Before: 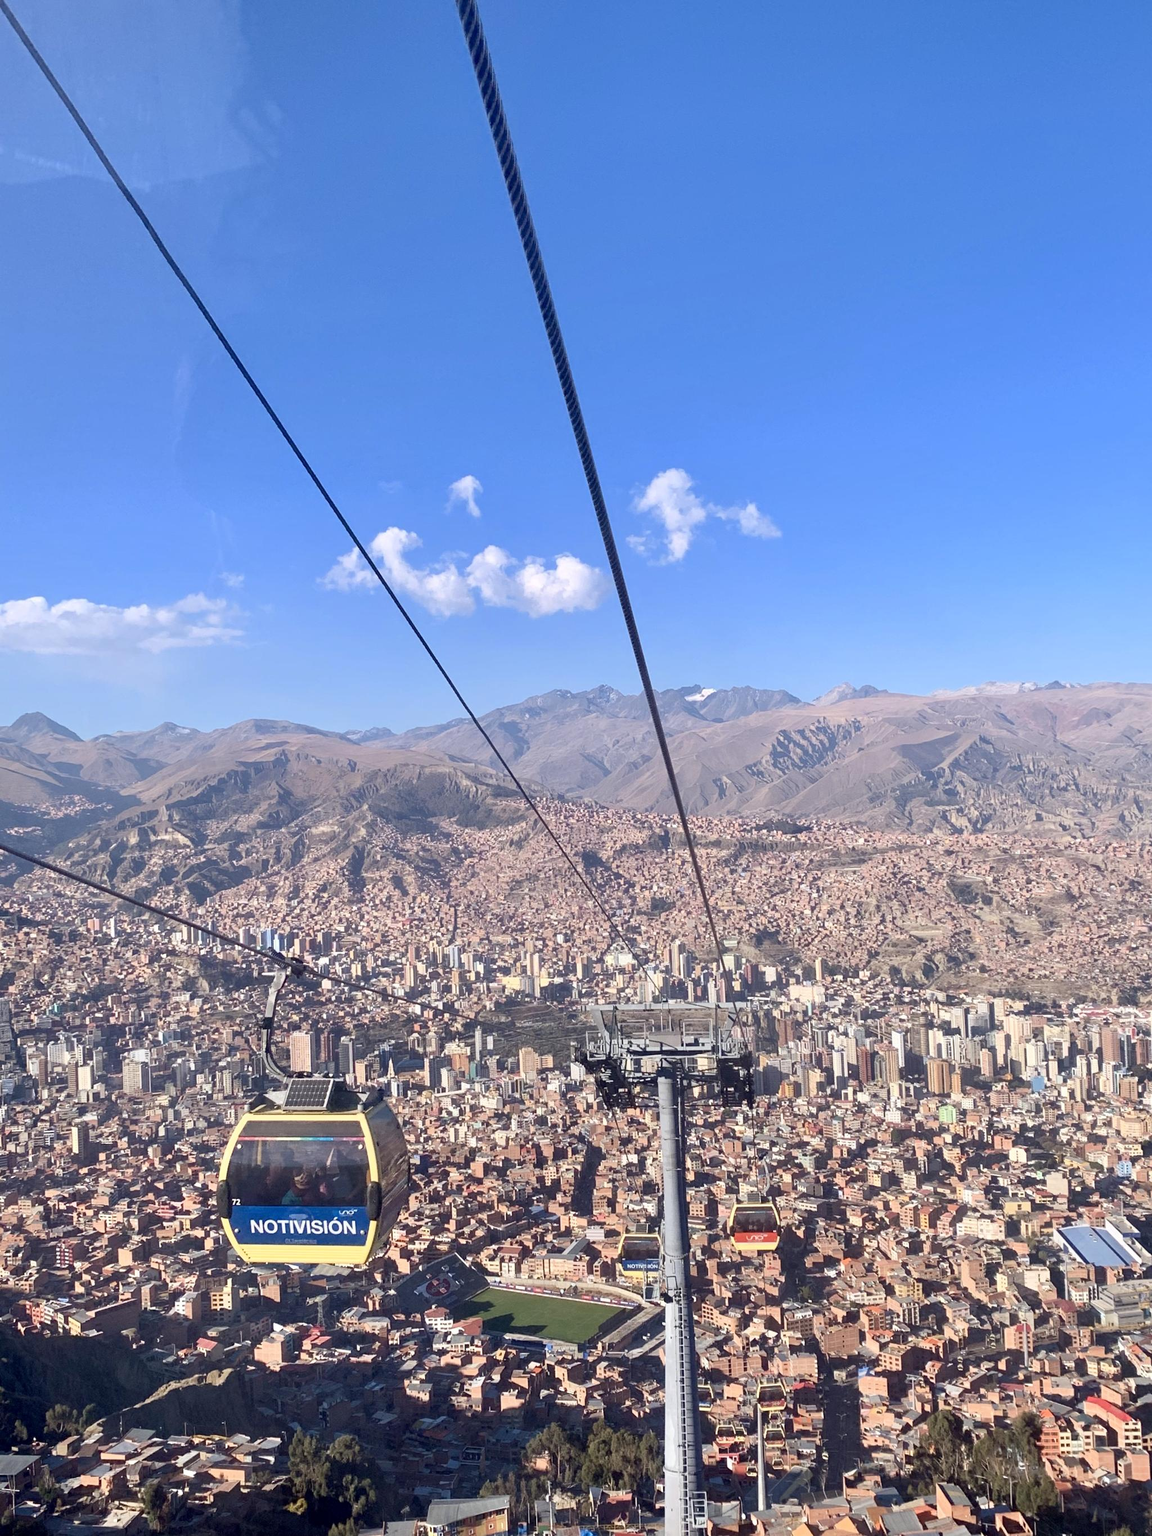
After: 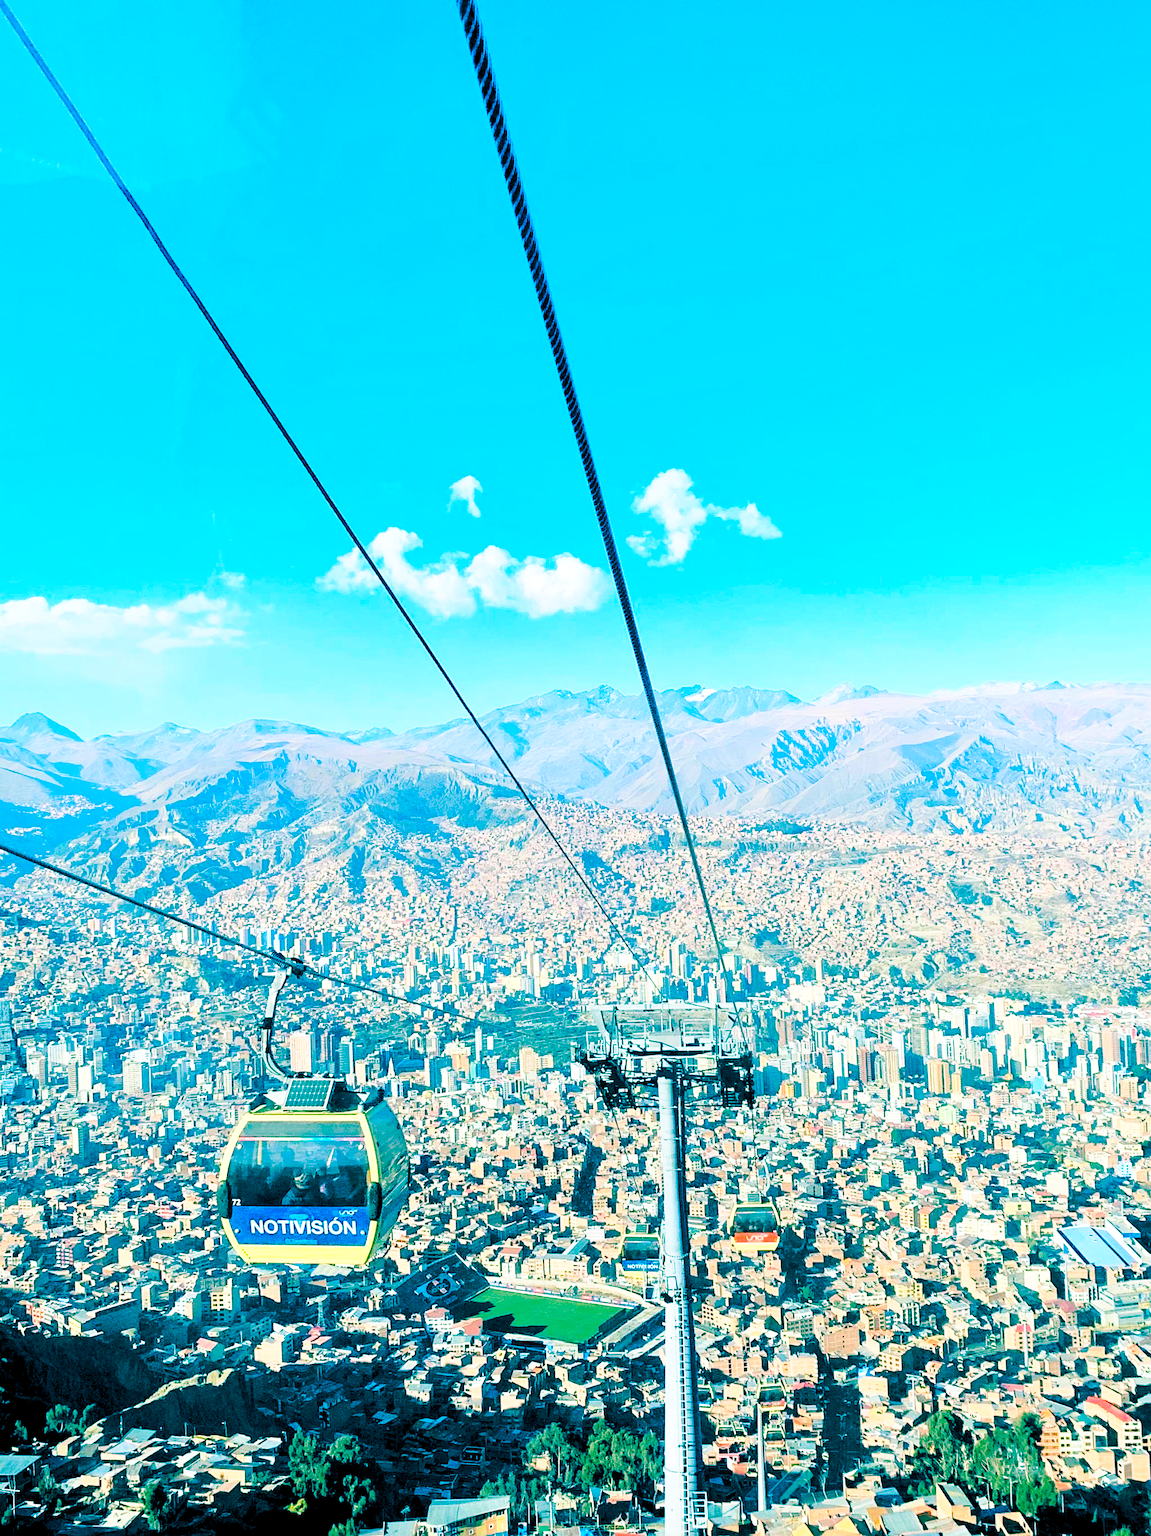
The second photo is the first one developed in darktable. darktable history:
color balance rgb: global offset › luminance -0.534%, global offset › chroma 0.908%, global offset › hue 174.41°, perceptual saturation grading › global saturation 31.119%
base curve: curves: ch0 [(0, 0) (0.032, 0.037) (0.105, 0.228) (0.435, 0.76) (0.856, 0.983) (1, 1)], preserve colors none
contrast brightness saturation: contrast 0.07, brightness 0.174, saturation 0.405
sharpen: amount 0.214
exposure: black level correction 0.005, exposure 0.015 EV, compensate highlight preservation false
tone equalizer: on, module defaults
